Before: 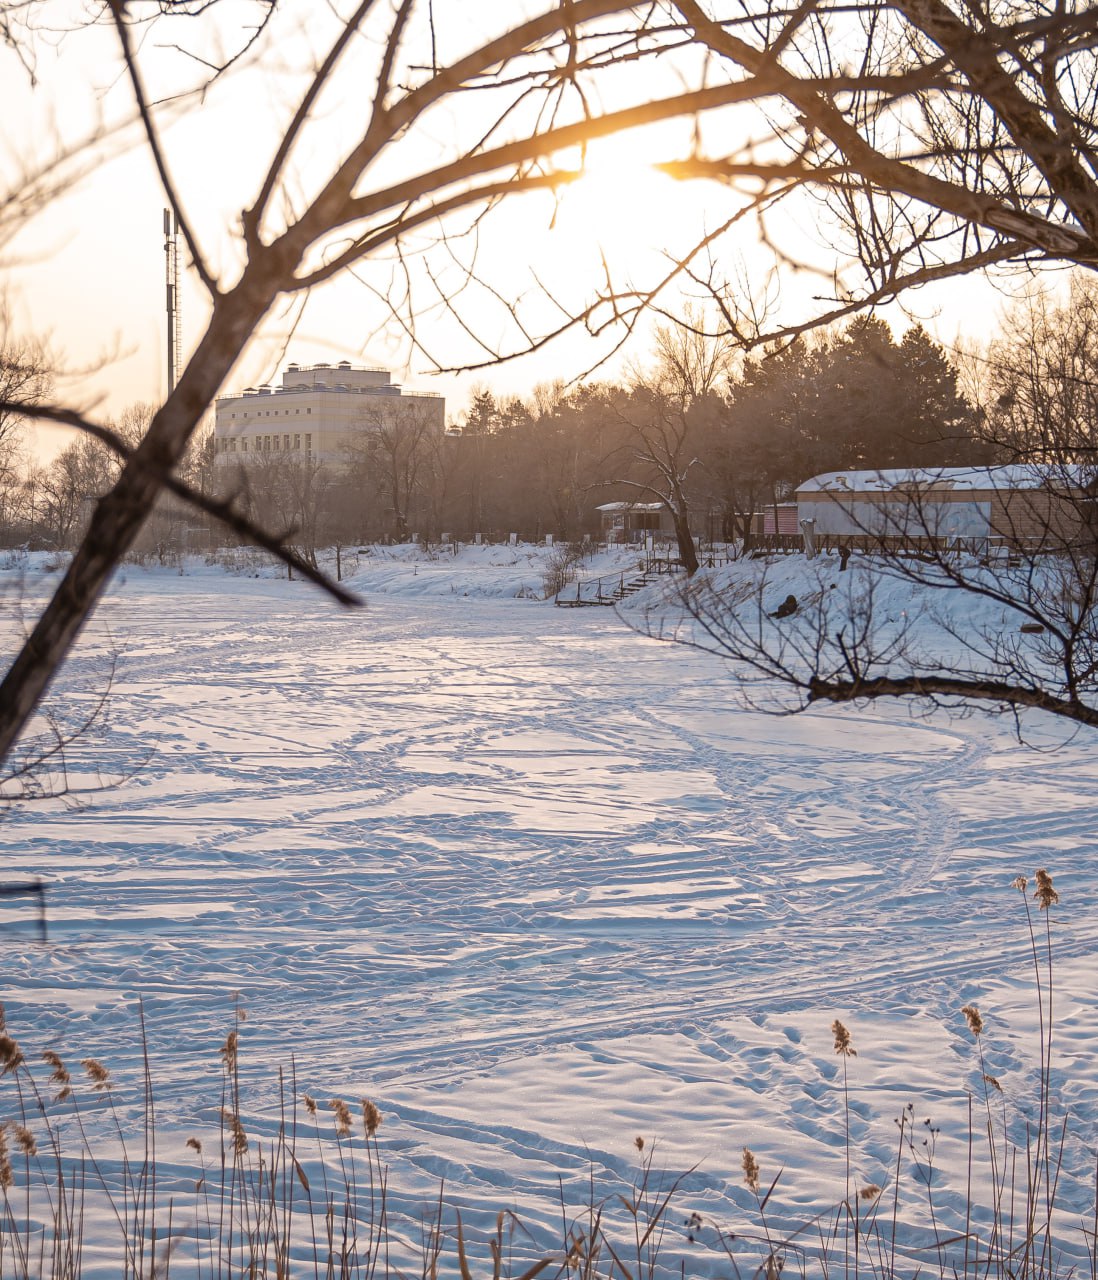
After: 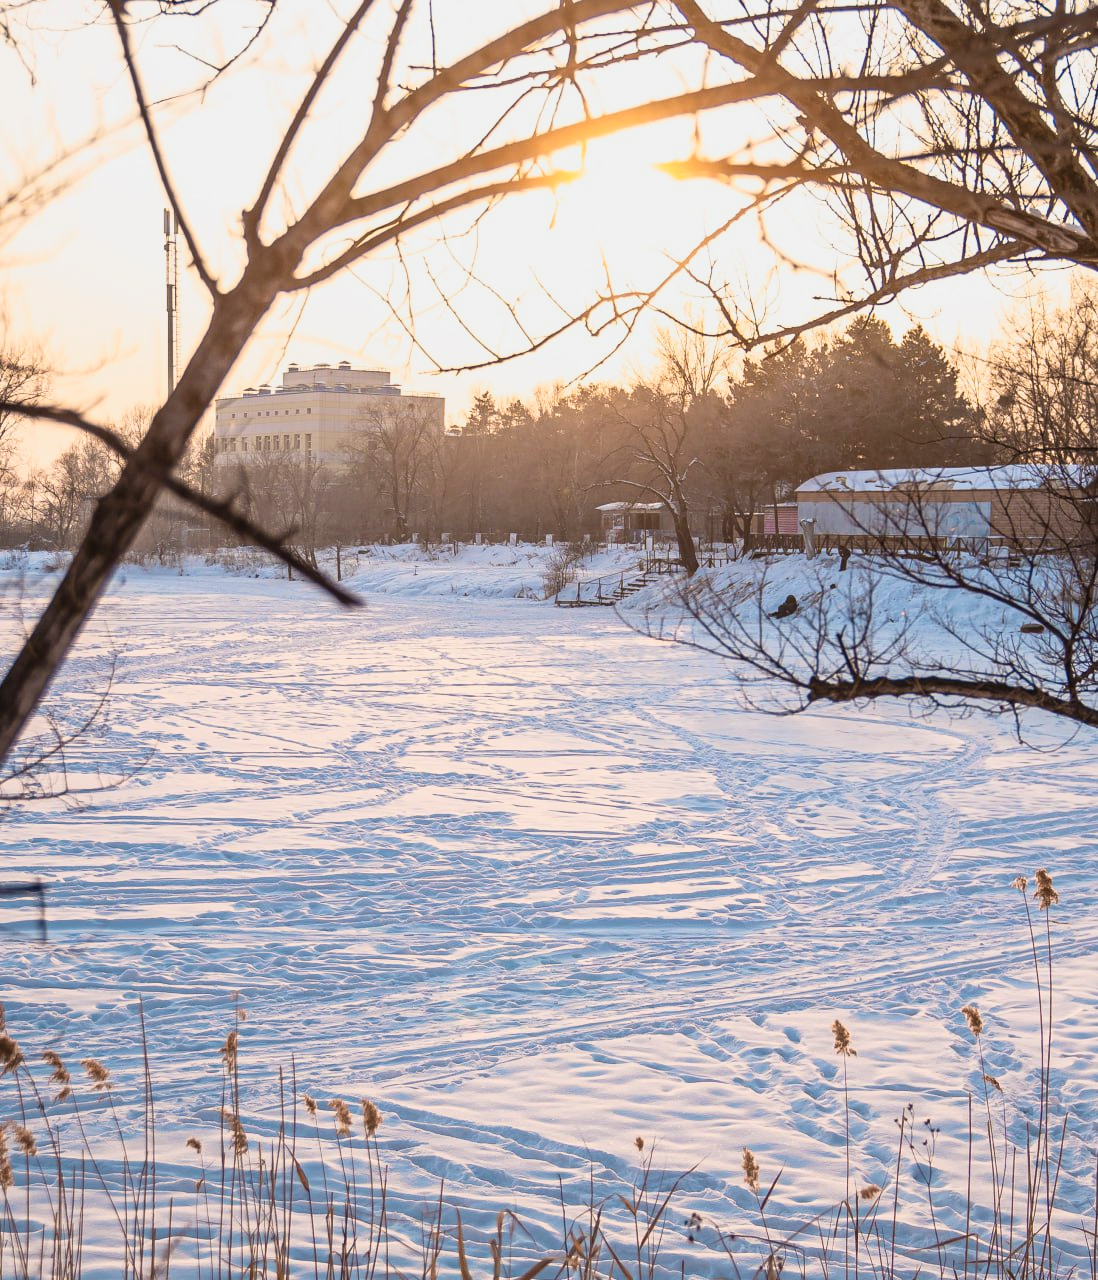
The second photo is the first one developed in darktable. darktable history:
velvia: strength 17.19%
base curve: curves: ch0 [(0, 0) (0.088, 0.125) (0.176, 0.251) (0.354, 0.501) (0.613, 0.749) (1, 0.877)]
